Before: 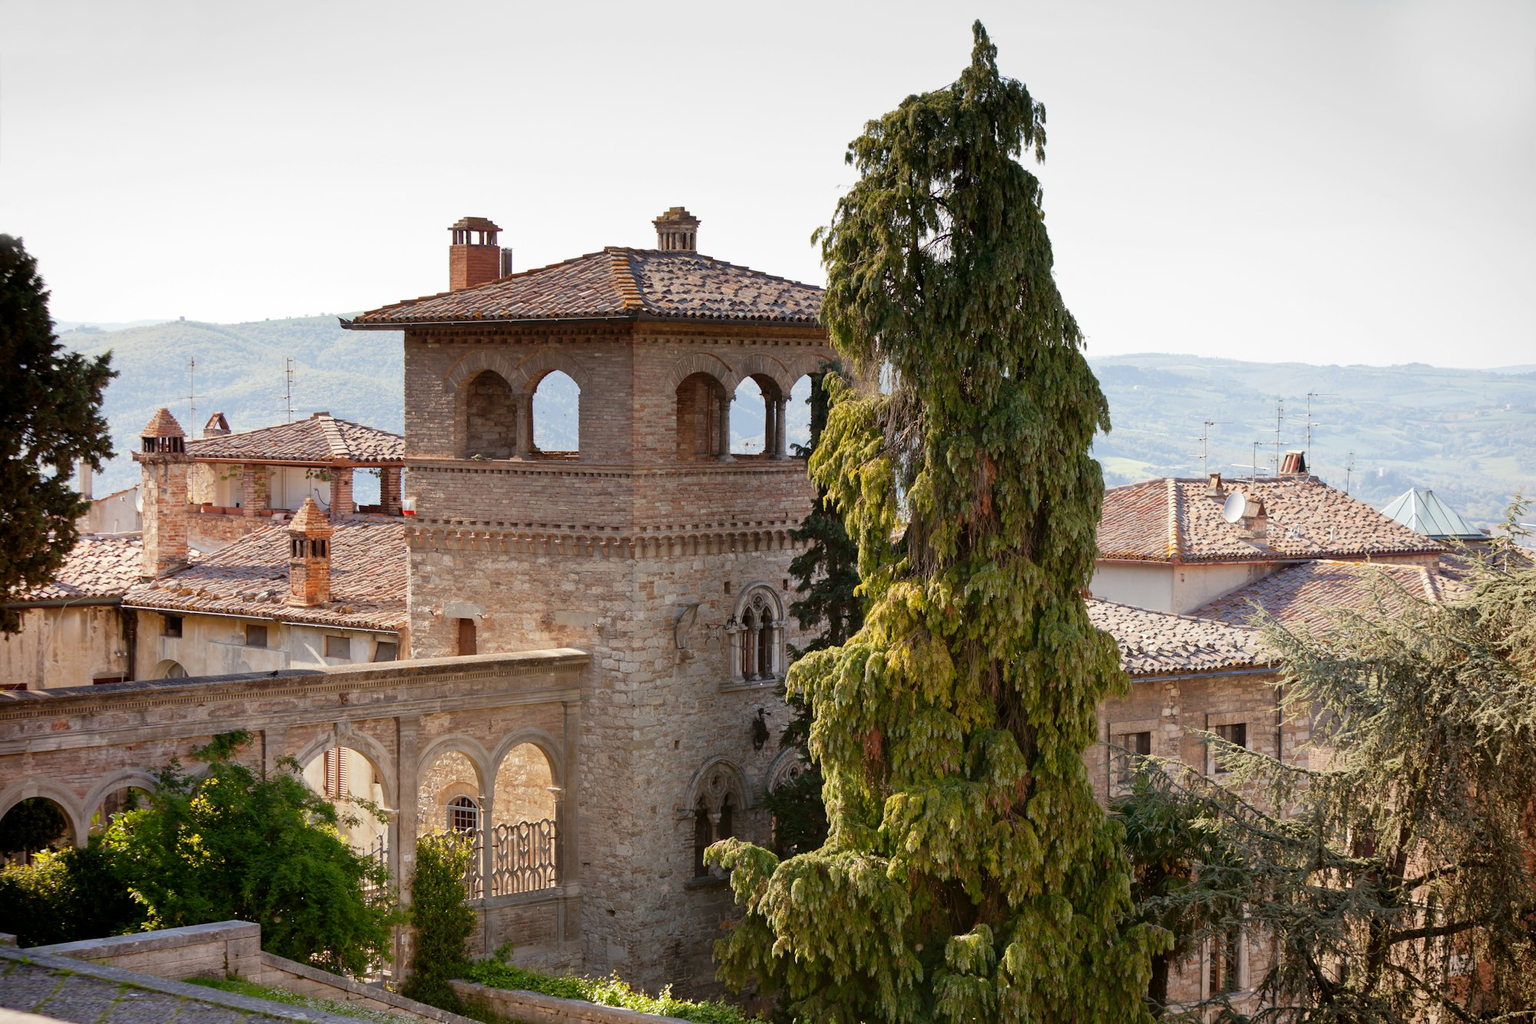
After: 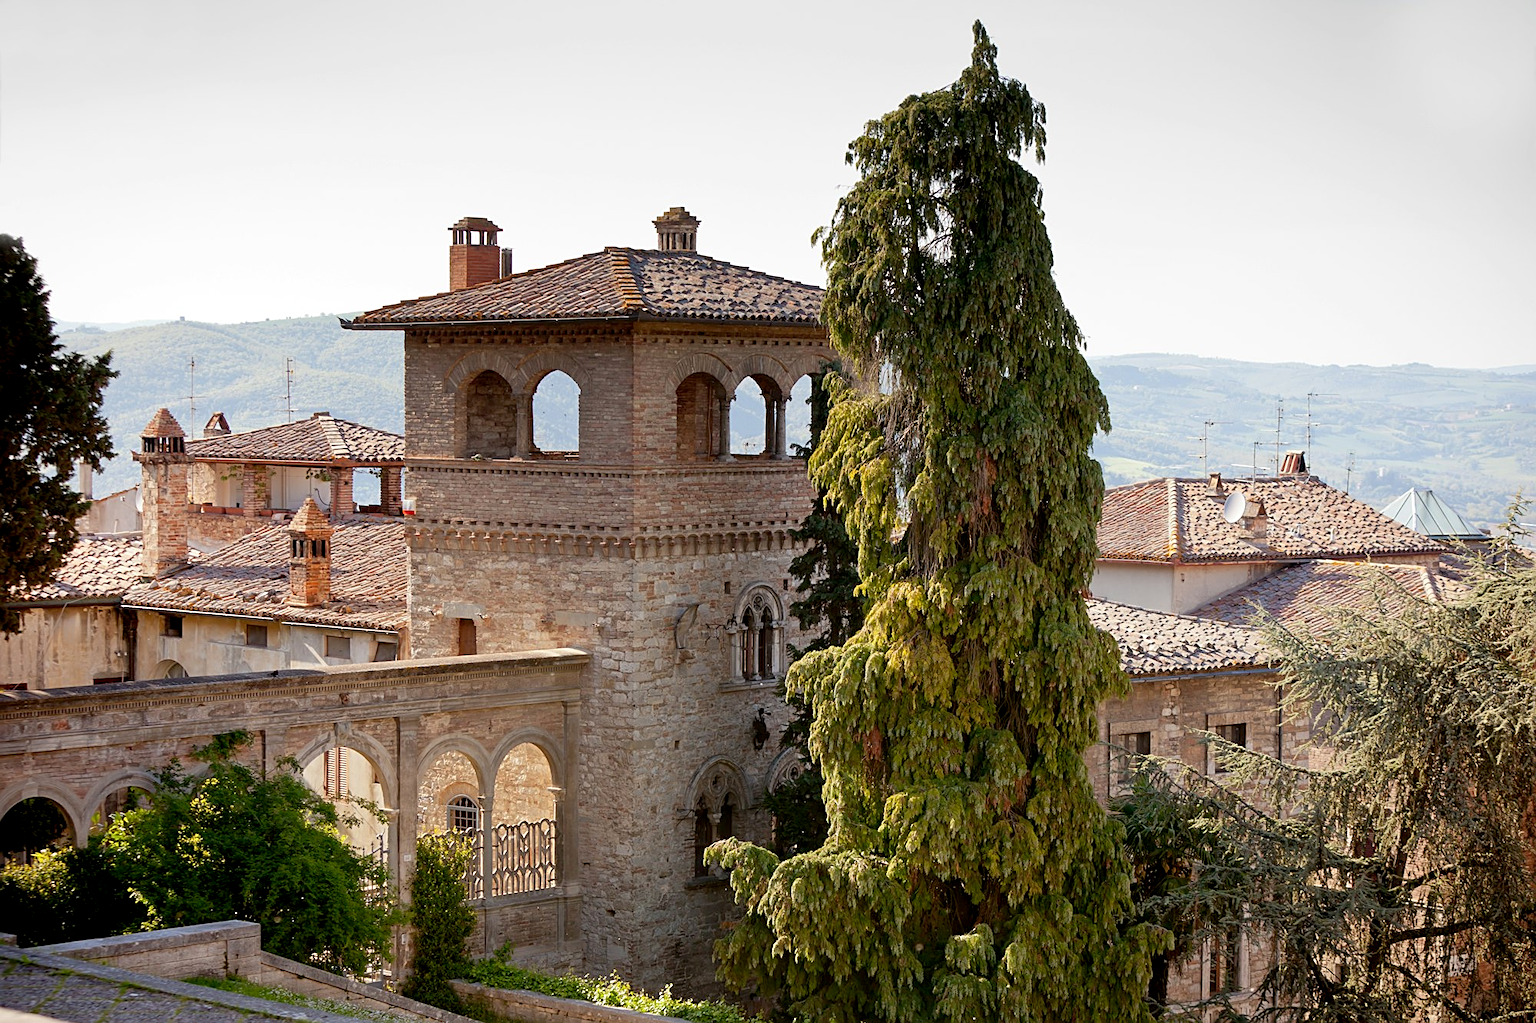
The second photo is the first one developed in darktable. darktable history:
exposure: black level correction 0.004, exposure 0.016 EV, compensate exposure bias true, compensate highlight preservation false
sharpen: amount 0.499
